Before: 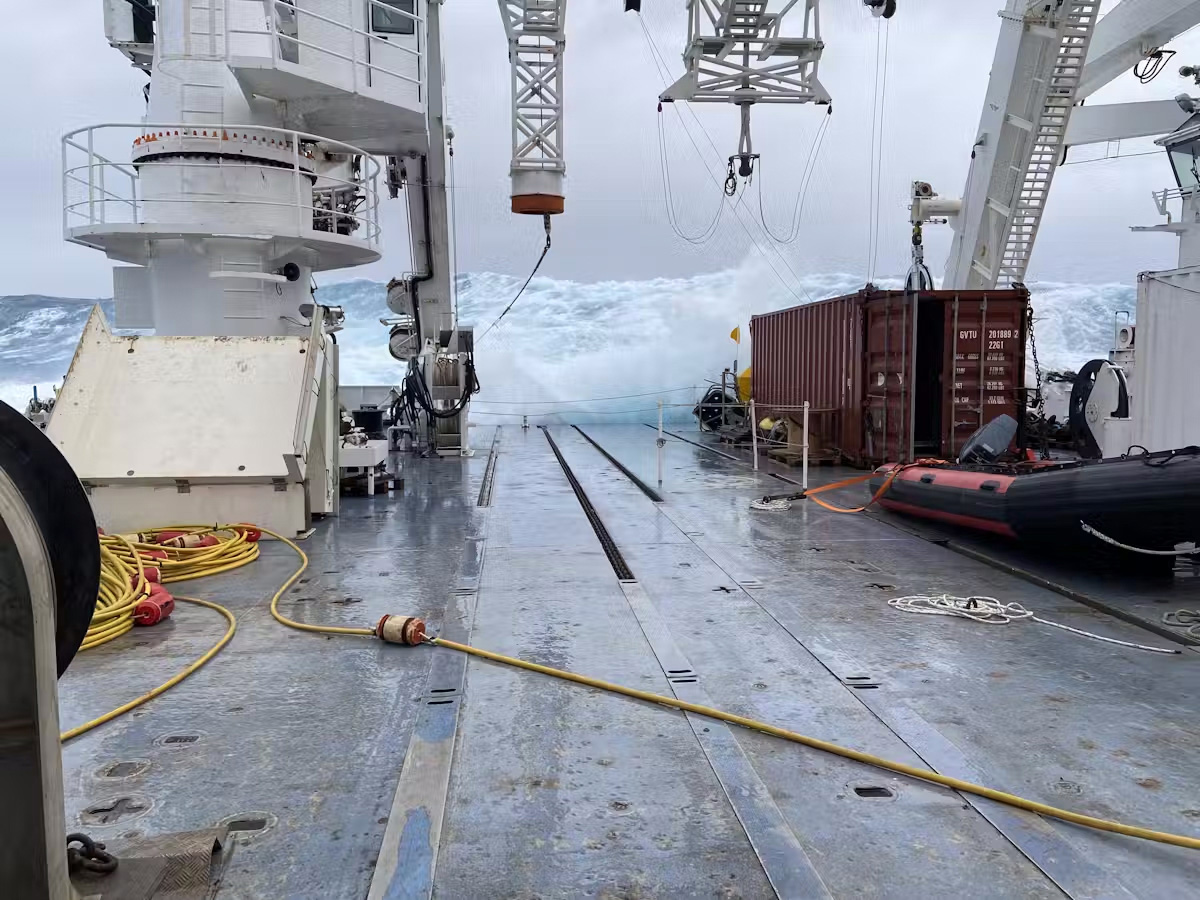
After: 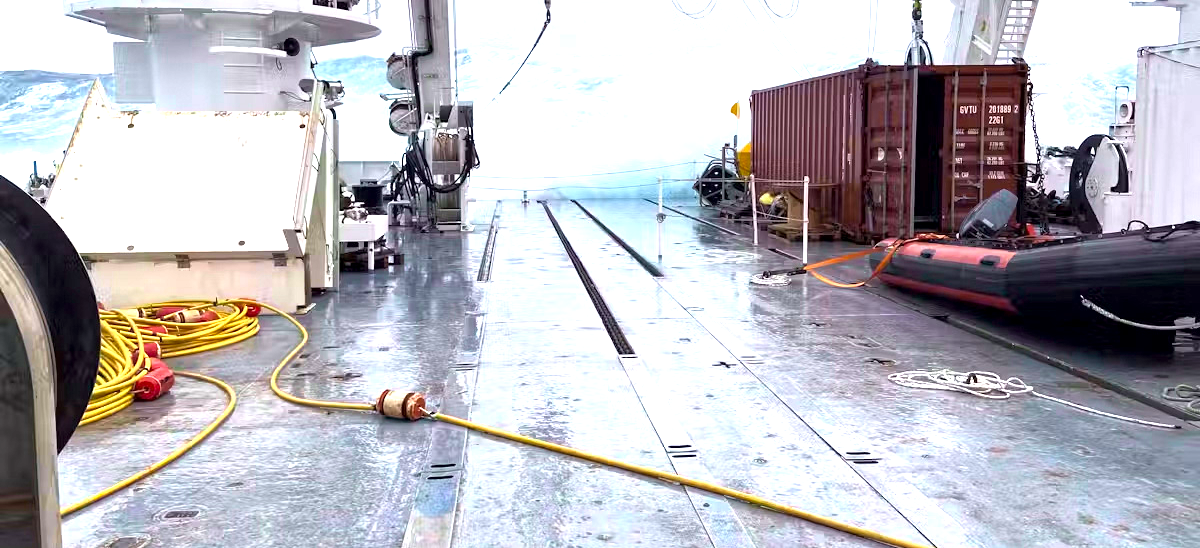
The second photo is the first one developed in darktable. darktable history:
local contrast: highlights 106%, shadows 102%, detail 119%, midtone range 0.2
crop and rotate: top 25.09%, bottom 14.02%
tone curve: curves: ch0 [(0, 0) (0.15, 0.17) (0.452, 0.437) (0.611, 0.588) (0.751, 0.749) (1, 1)]; ch1 [(0, 0) (0.325, 0.327) (0.413, 0.442) (0.475, 0.467) (0.512, 0.522) (0.541, 0.55) (0.617, 0.612) (0.695, 0.697) (1, 1)]; ch2 [(0, 0) (0.386, 0.397) (0.452, 0.459) (0.505, 0.498) (0.536, 0.546) (0.574, 0.571) (0.633, 0.653) (1, 1)], color space Lab, independent channels, preserve colors none
exposure: exposure 0.603 EV, compensate highlight preservation false
levels: gray 50.83%, levels [0, 0.43, 0.859]
color correction: highlights b* -0.021, saturation 1.14
